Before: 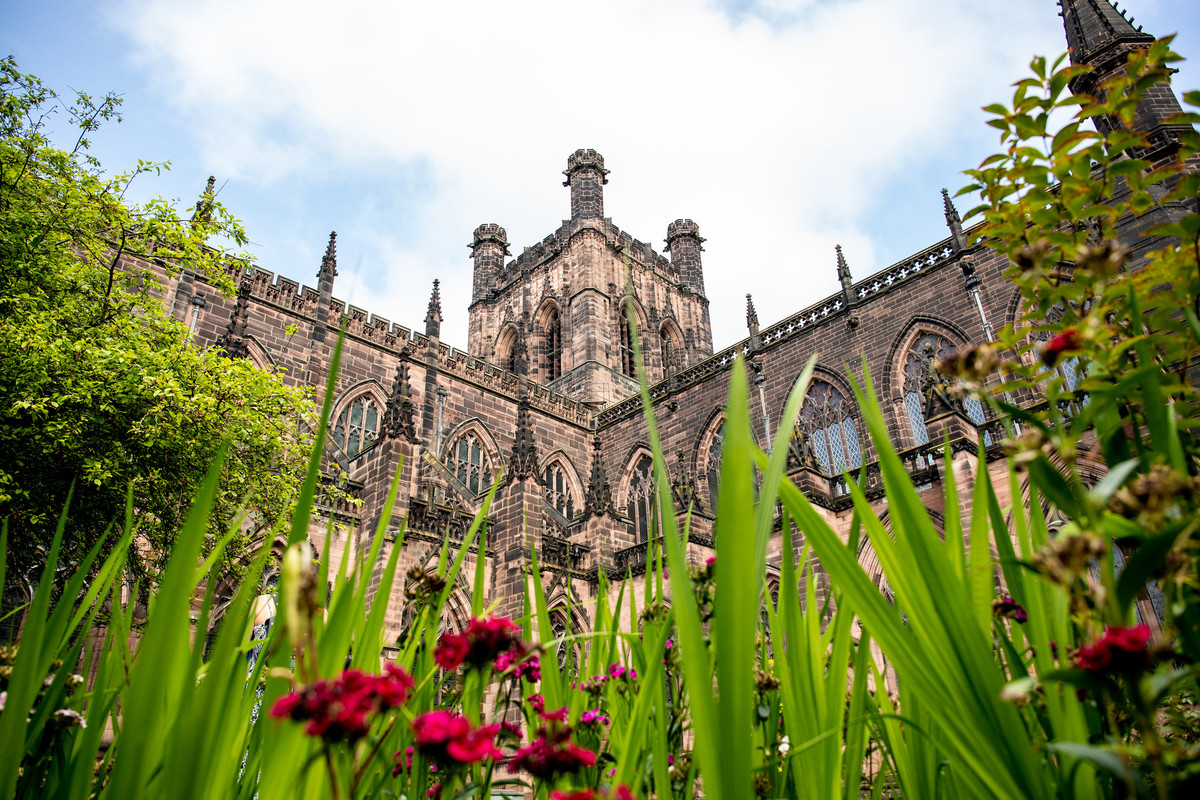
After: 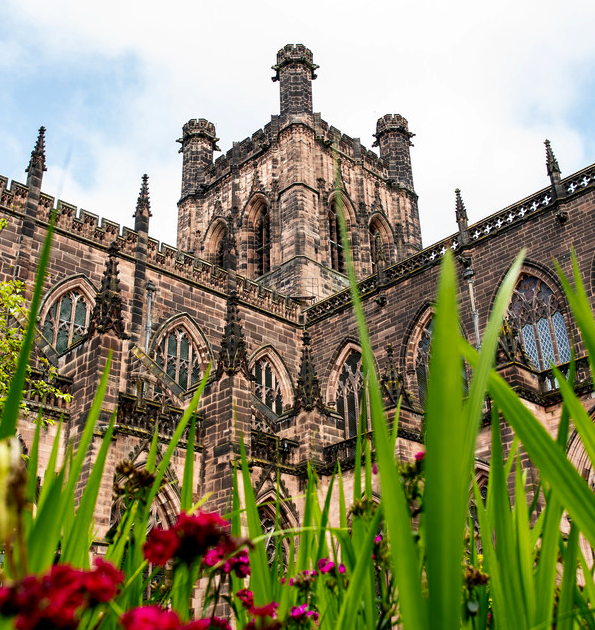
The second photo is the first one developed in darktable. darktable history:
exposure: compensate exposure bias true, compensate highlight preservation false
crop and rotate: angle 0.025°, left 24.306%, top 13.167%, right 26.039%, bottom 8.01%
contrast brightness saturation: contrast 0.066, brightness -0.143, saturation 0.118
